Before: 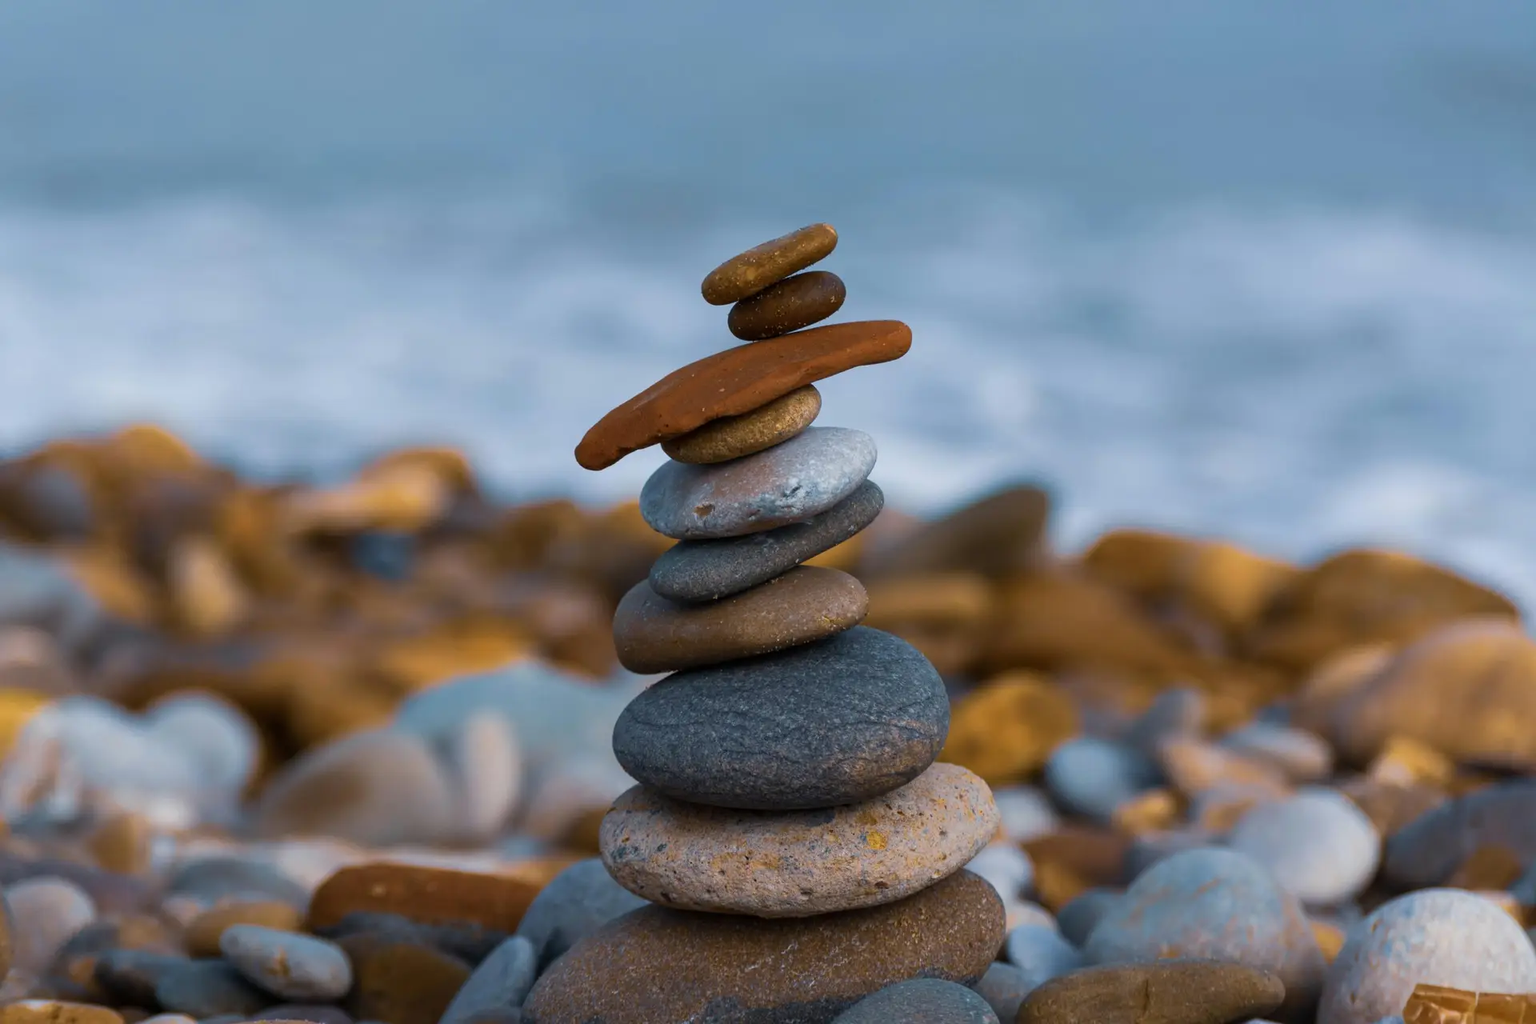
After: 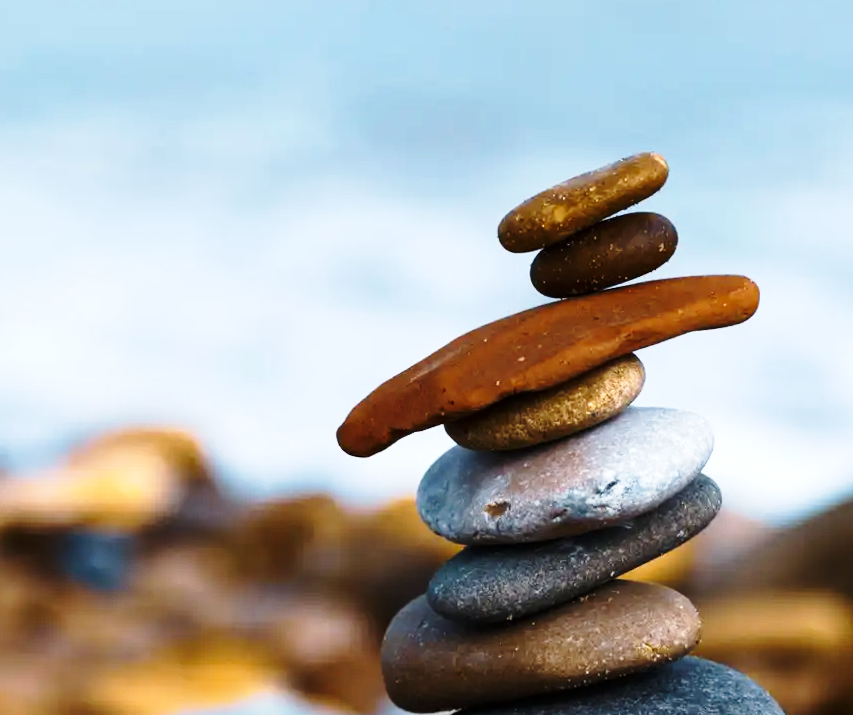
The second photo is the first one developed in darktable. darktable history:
rotate and perspective: rotation 0.8°, automatic cropping off
base curve: curves: ch0 [(0, 0) (0.028, 0.03) (0.121, 0.232) (0.46, 0.748) (0.859, 0.968) (1, 1)], preserve colors none
tone equalizer: -8 EV -0.75 EV, -7 EV -0.7 EV, -6 EV -0.6 EV, -5 EV -0.4 EV, -3 EV 0.4 EV, -2 EV 0.6 EV, -1 EV 0.7 EV, +0 EV 0.75 EV, edges refinement/feathering 500, mask exposure compensation -1.57 EV, preserve details no
crop: left 20.248%, top 10.86%, right 35.675%, bottom 34.321%
